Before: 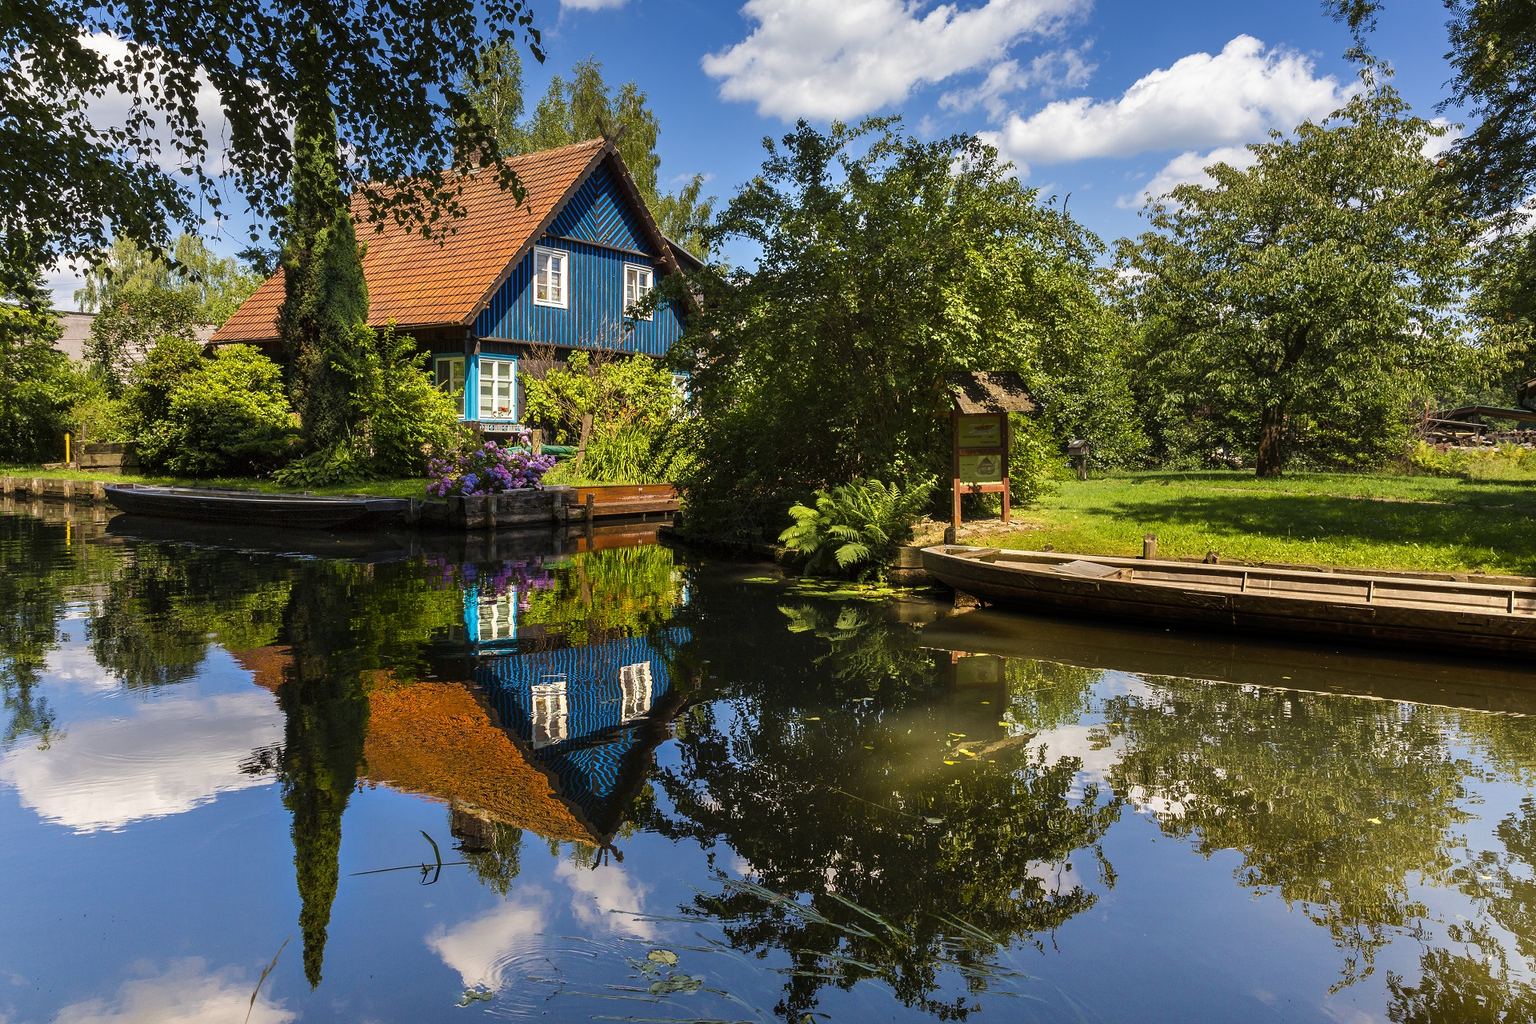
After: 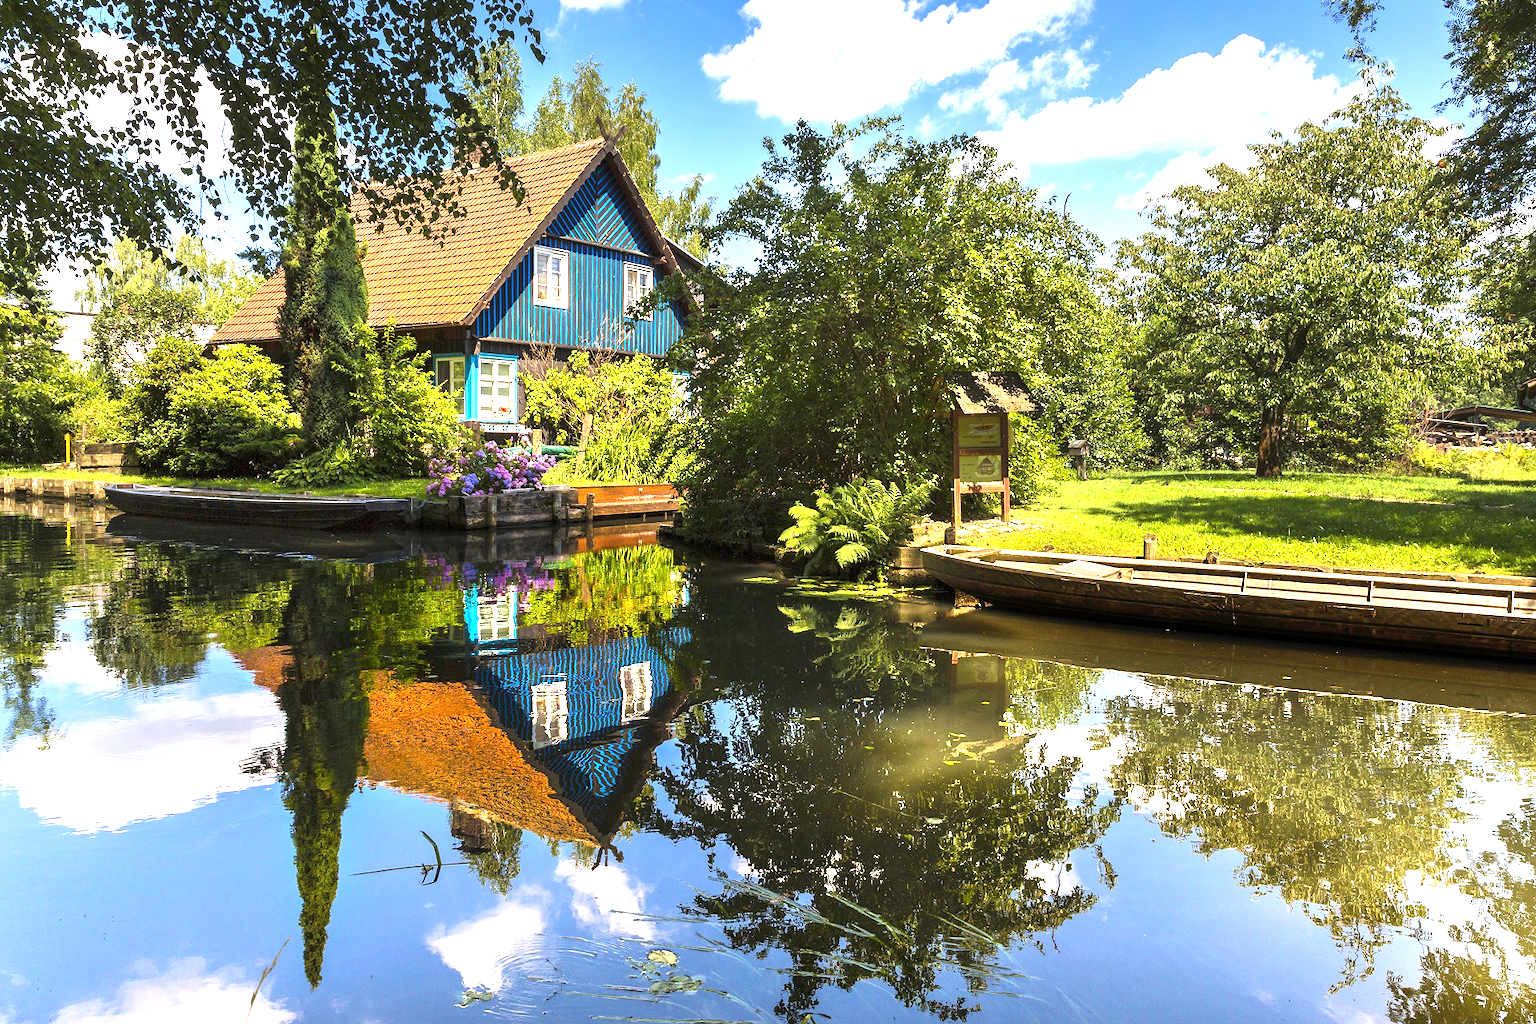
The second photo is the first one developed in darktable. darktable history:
exposure: exposure 1.506 EV, compensate highlight preservation false
